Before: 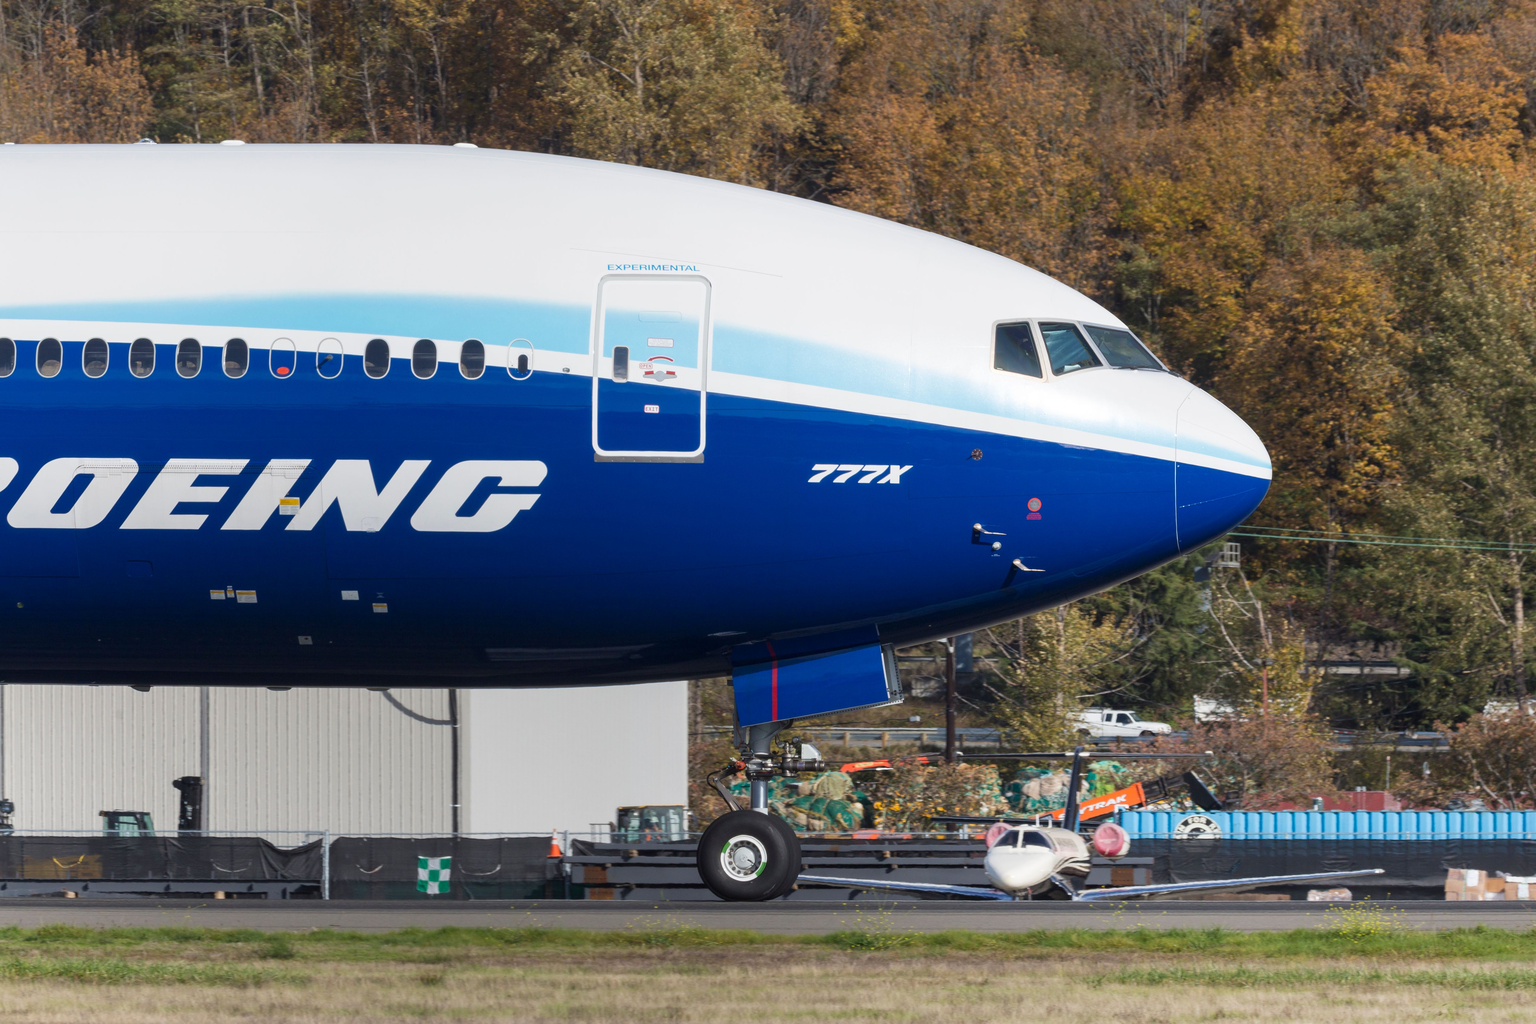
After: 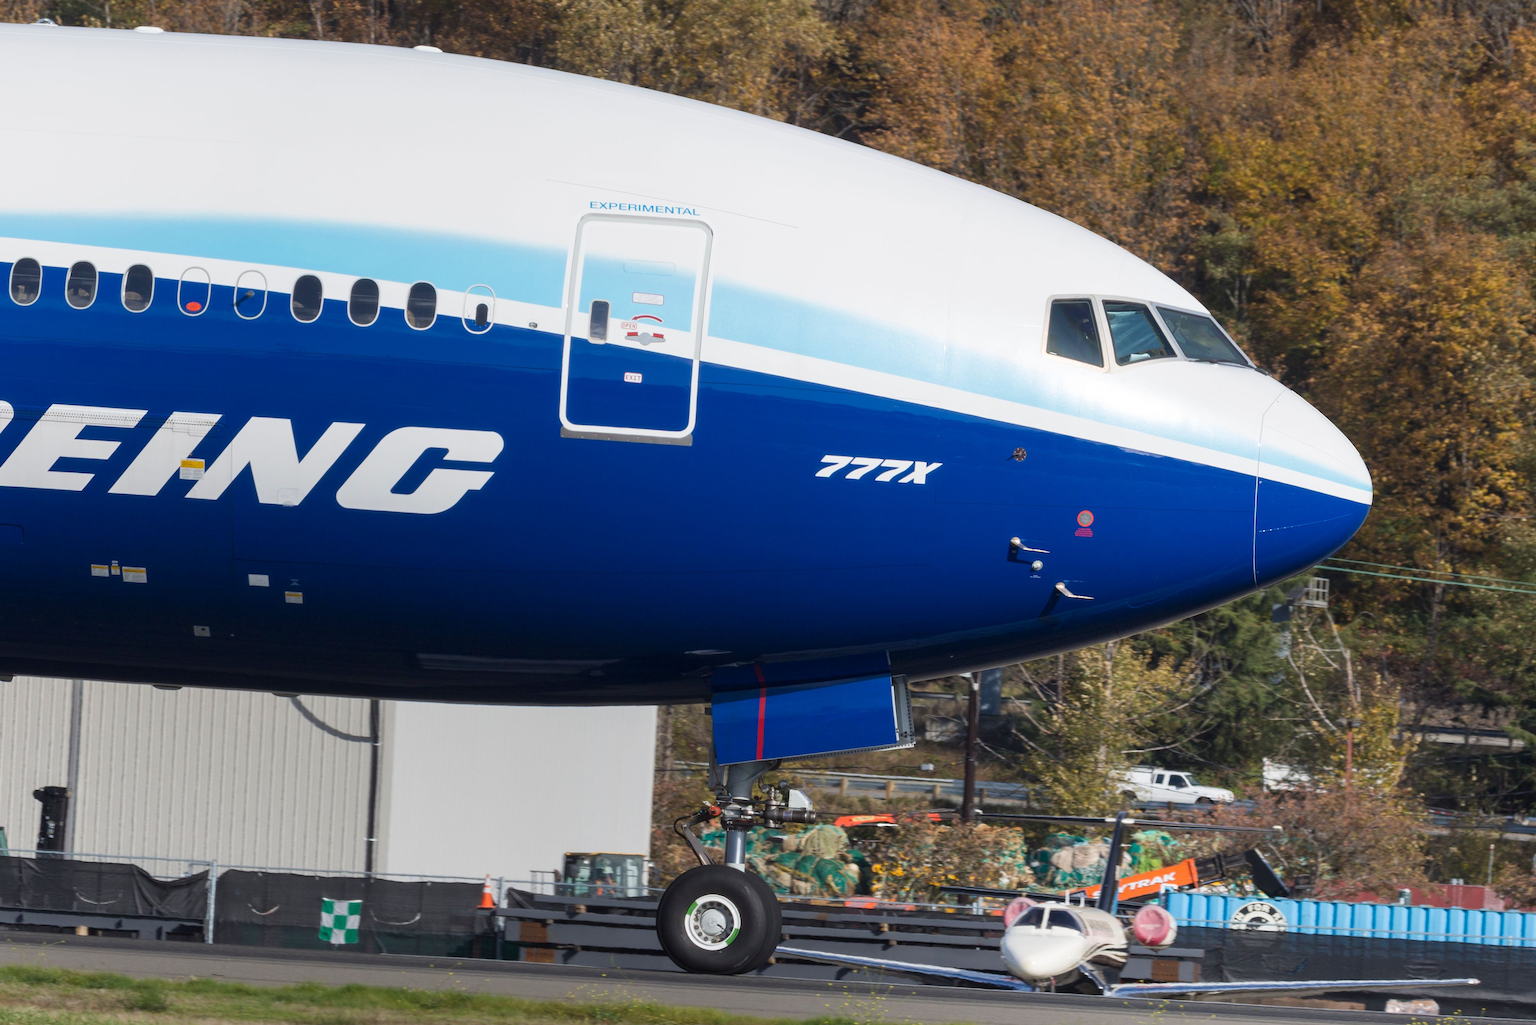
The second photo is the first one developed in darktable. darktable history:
crop and rotate: angle -3.27°, left 5.038%, top 5.17%, right 4.673%, bottom 4.38%
